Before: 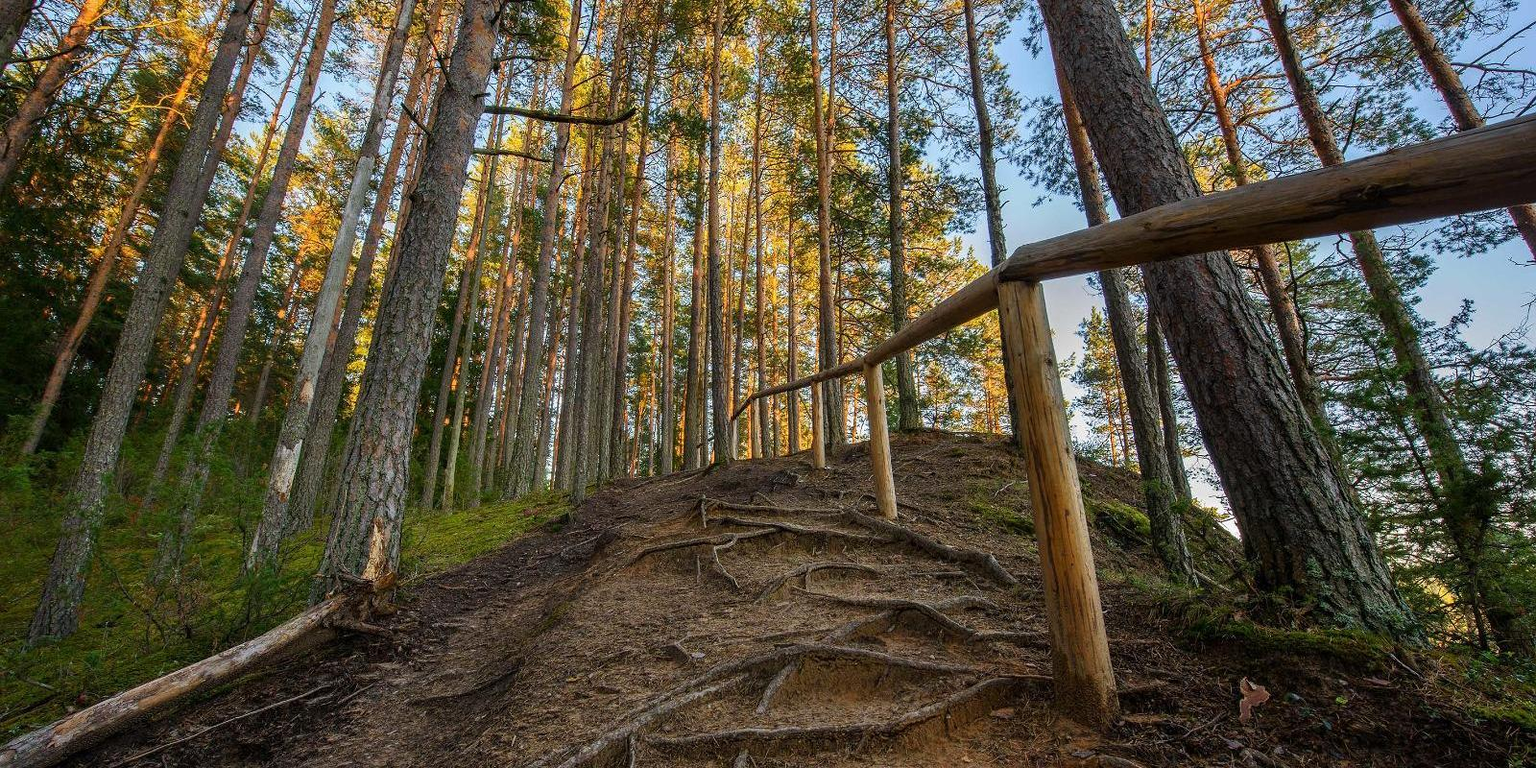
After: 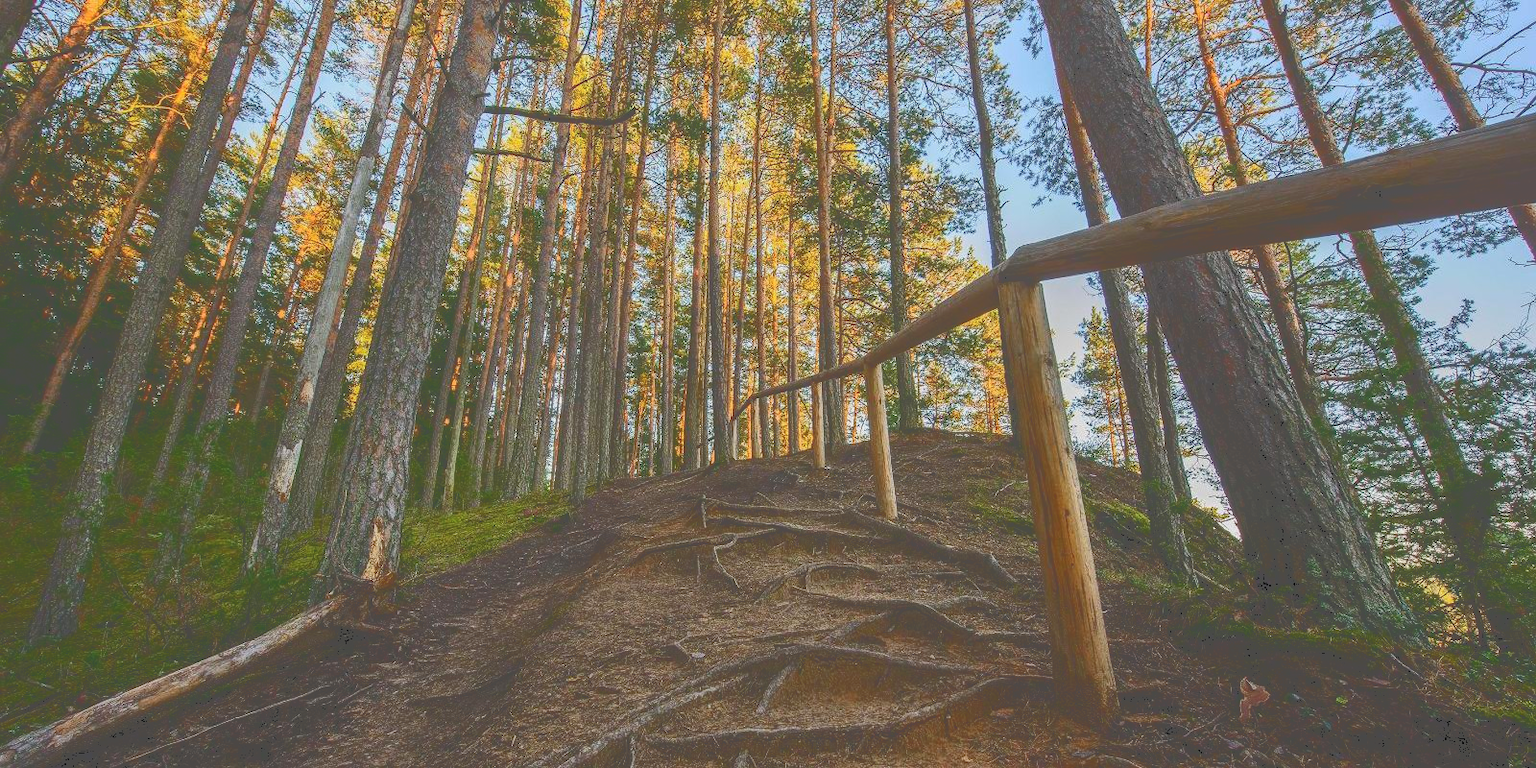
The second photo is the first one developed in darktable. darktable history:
local contrast: highlights 45%, shadows 1%, detail 100%
tone curve: curves: ch0 [(0, 0) (0.003, 0.299) (0.011, 0.299) (0.025, 0.299) (0.044, 0.299) (0.069, 0.3) (0.1, 0.306) (0.136, 0.316) (0.177, 0.326) (0.224, 0.338) (0.277, 0.366) (0.335, 0.406) (0.399, 0.462) (0.468, 0.533) (0.543, 0.607) (0.623, 0.7) (0.709, 0.775) (0.801, 0.843) (0.898, 0.903) (1, 1)], color space Lab, independent channels, preserve colors none
